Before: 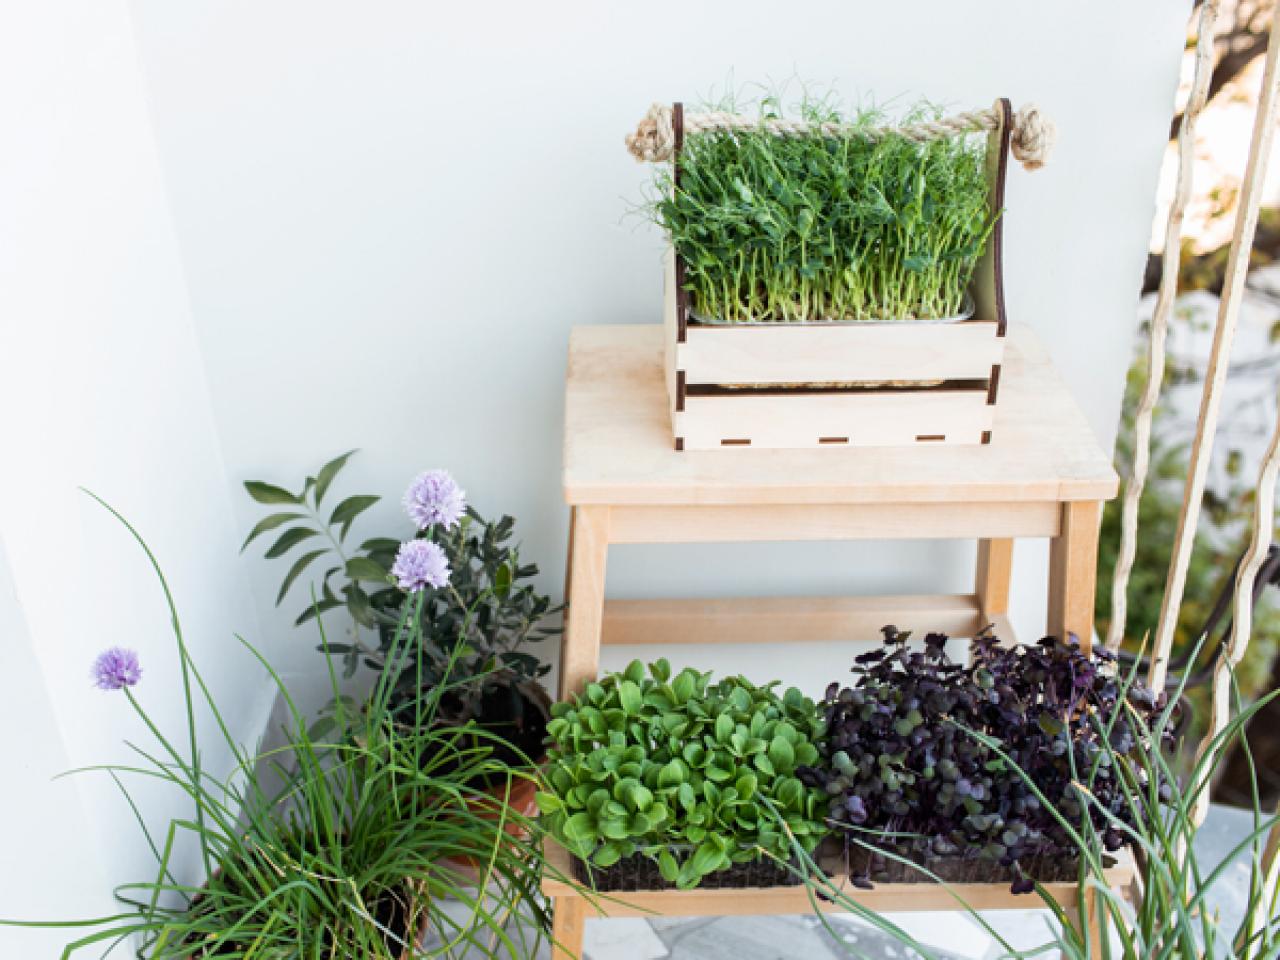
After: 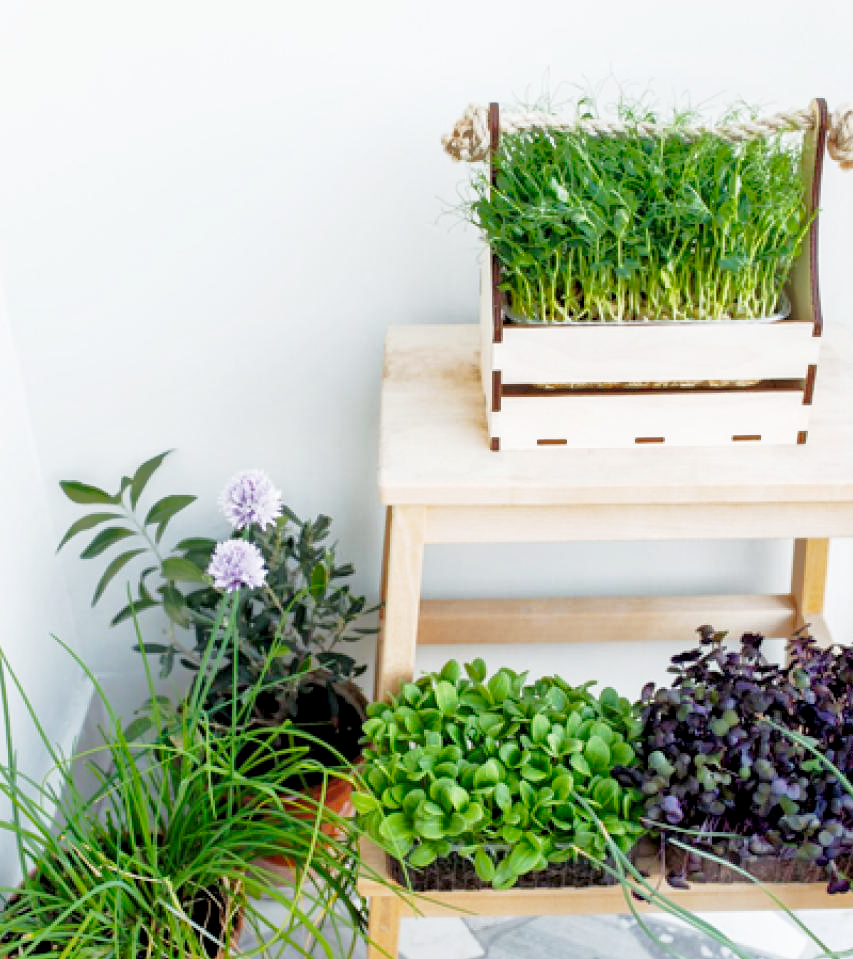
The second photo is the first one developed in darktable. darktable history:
base curve: curves: ch0 [(0, 0) (0.028, 0.03) (0.121, 0.232) (0.46, 0.748) (0.859, 0.968) (1, 1)], preserve colors none
crop and rotate: left 14.436%, right 18.898%
shadows and highlights: shadows 60, highlights -60
exposure: black level correction 0.005, exposure 0.014 EV, compensate highlight preservation false
